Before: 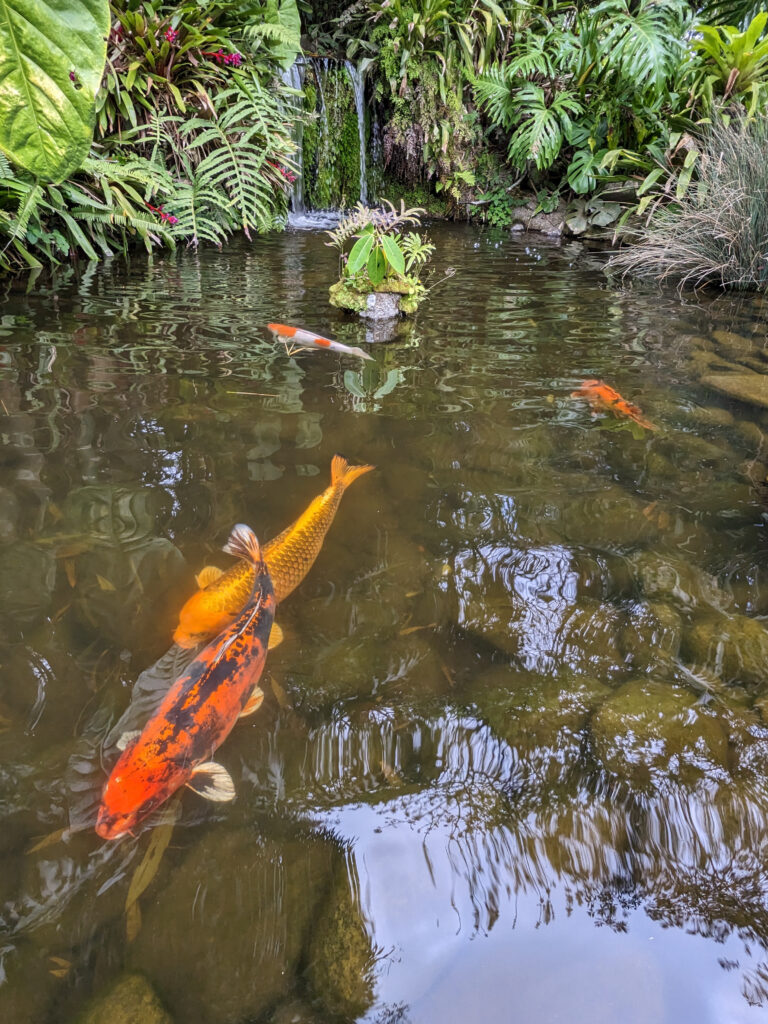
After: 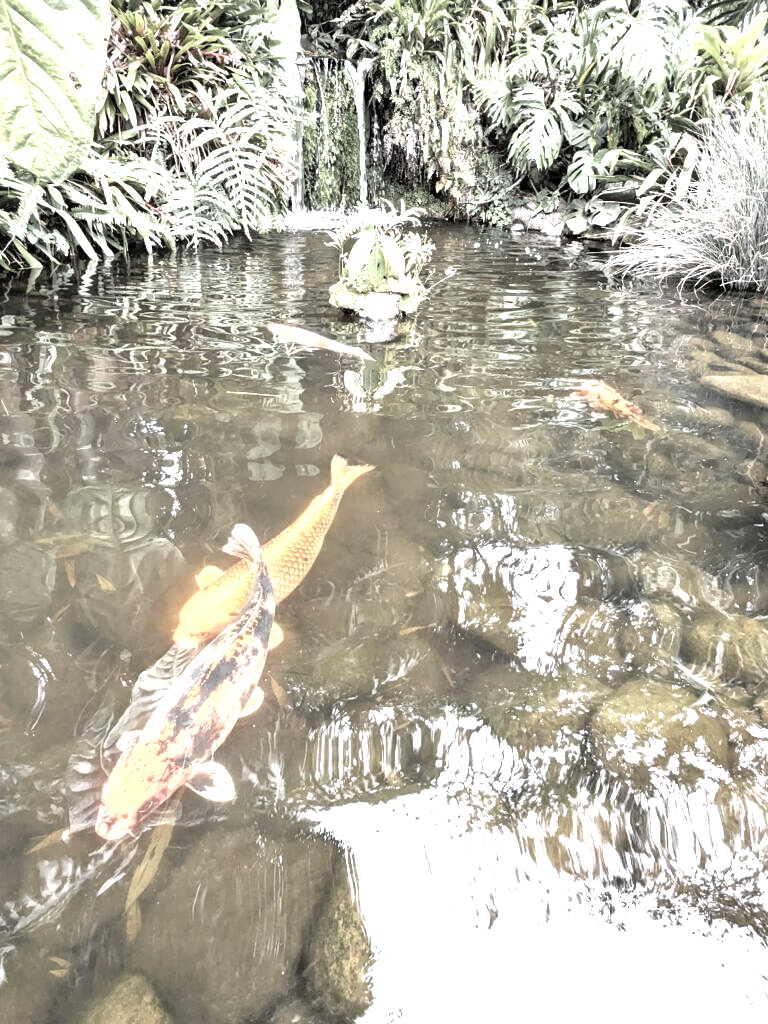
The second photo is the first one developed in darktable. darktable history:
exposure: black level correction 0, exposure 1.2 EV, compensate highlight preservation false
tone equalizer: -8 EV -1.06 EV, -7 EV -1.03 EV, -6 EV -0.896 EV, -5 EV -0.542 EV, -3 EV 0.595 EV, -2 EV 0.882 EV, -1 EV 1 EV, +0 EV 1.07 EV
color zones: curves: ch0 [(0, 0.613) (0.01, 0.613) (0.245, 0.448) (0.498, 0.529) (0.642, 0.665) (0.879, 0.777) (0.99, 0.613)]; ch1 [(0, 0.035) (0.121, 0.189) (0.259, 0.197) (0.415, 0.061) (0.589, 0.022) (0.732, 0.022) (0.857, 0.026) (0.991, 0.053)]
